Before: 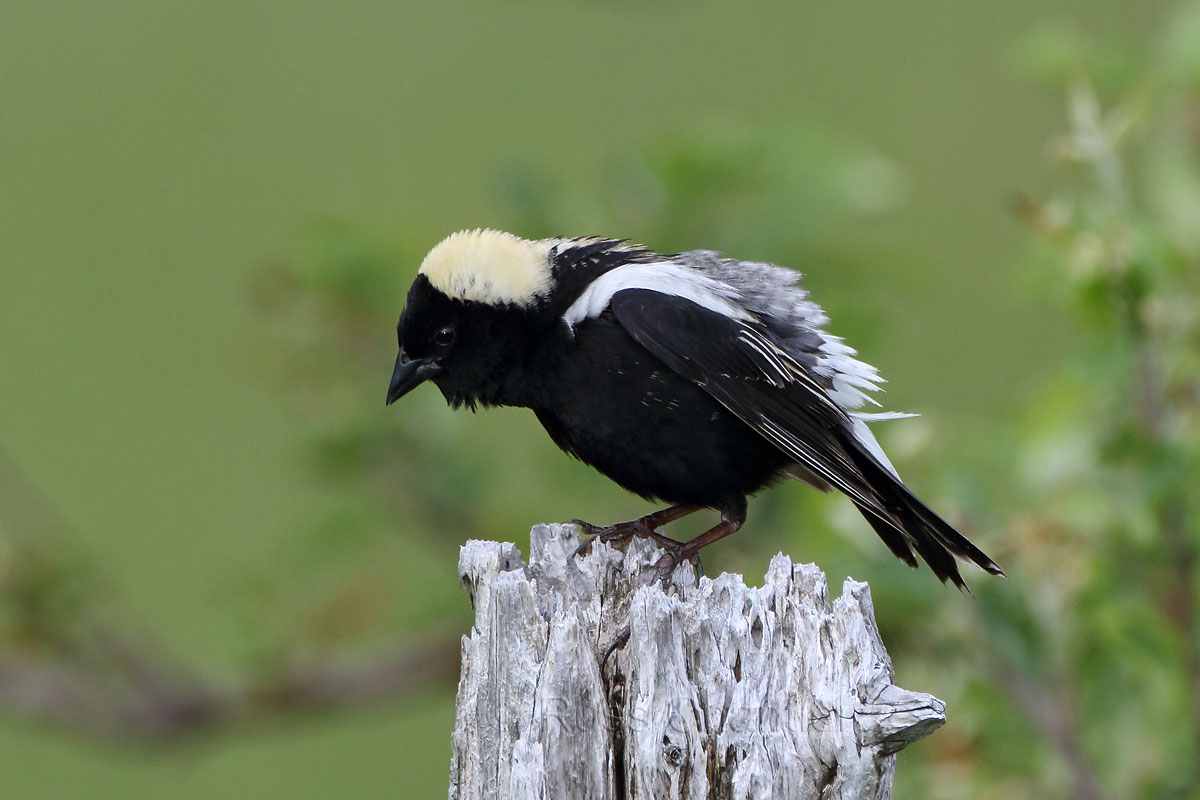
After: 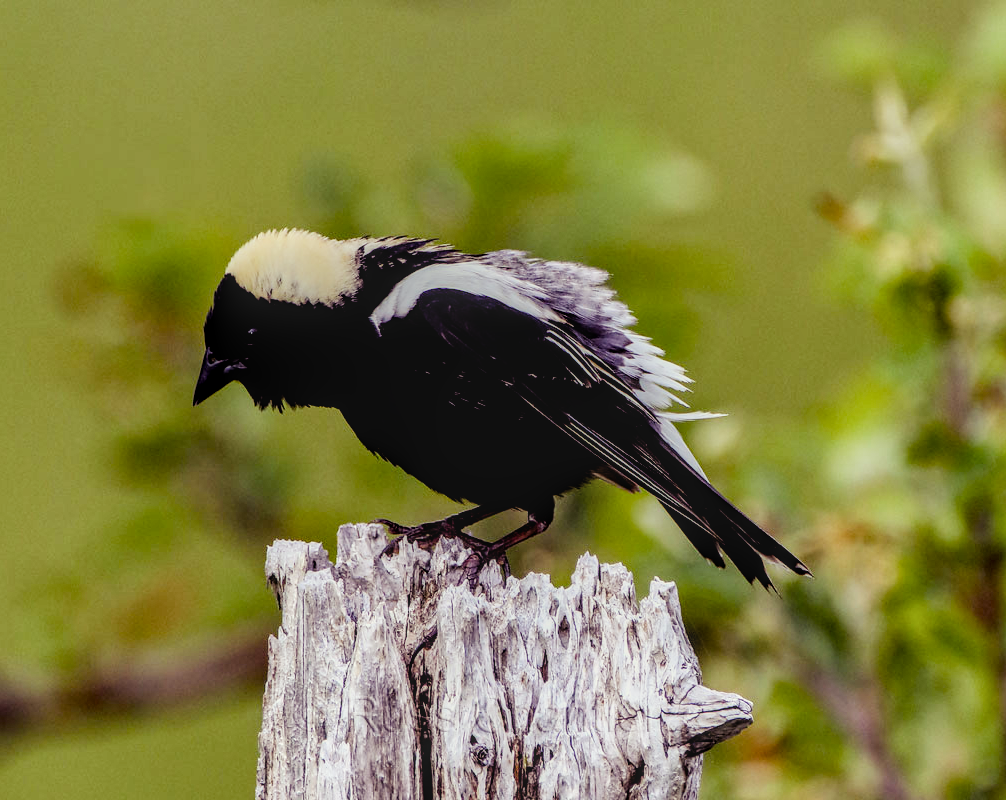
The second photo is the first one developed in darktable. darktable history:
crop: left 16.145%
local contrast: highlights 0%, shadows 0%, detail 133%
color balance rgb: shadows lift › luminance -21.66%, shadows lift › chroma 8.98%, shadows lift › hue 283.37°, power › chroma 1.55%, power › hue 25.59°, highlights gain › luminance 6.08%, highlights gain › chroma 2.55%, highlights gain › hue 90°, global offset › luminance -0.87%, perceptual saturation grading › global saturation 27.49%, perceptual saturation grading › highlights -28.39%, perceptual saturation grading › mid-tones 15.22%, perceptual saturation grading › shadows 33.98%, perceptual brilliance grading › highlights 10%, perceptual brilliance grading › mid-tones 5%
filmic rgb: black relative exposure -5 EV, hardness 2.88, contrast 1.3
